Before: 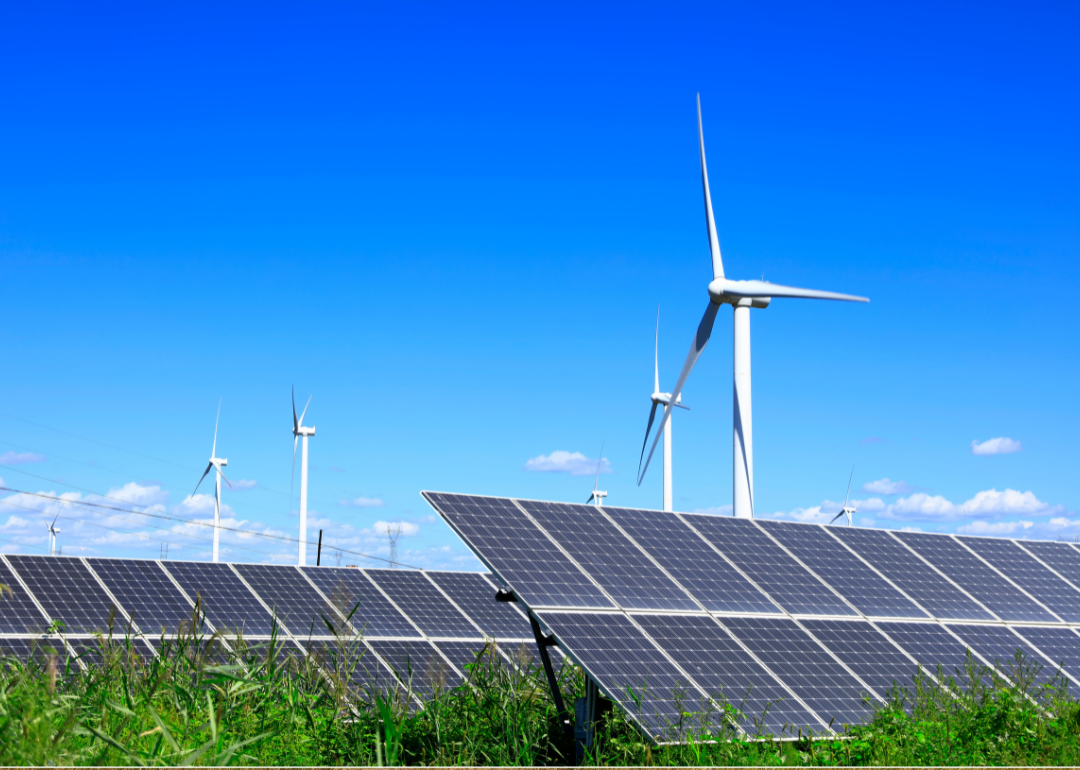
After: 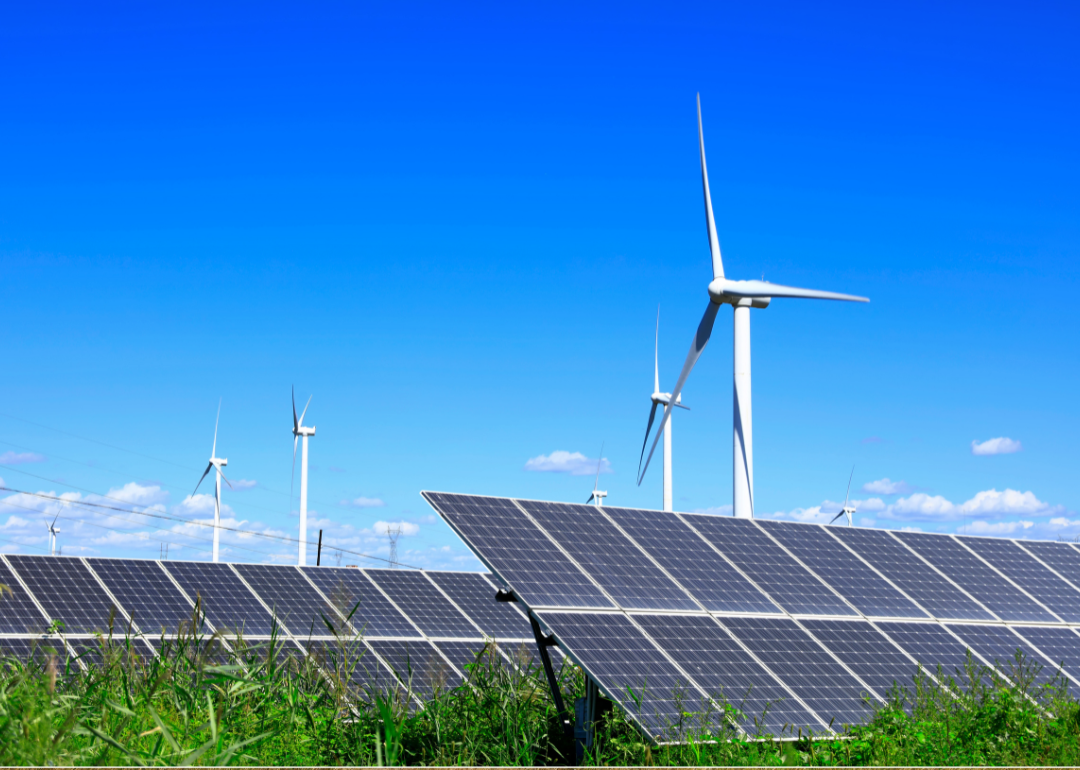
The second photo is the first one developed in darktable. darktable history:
shadows and highlights: shadows 34.6, highlights -34.83, soften with gaussian
